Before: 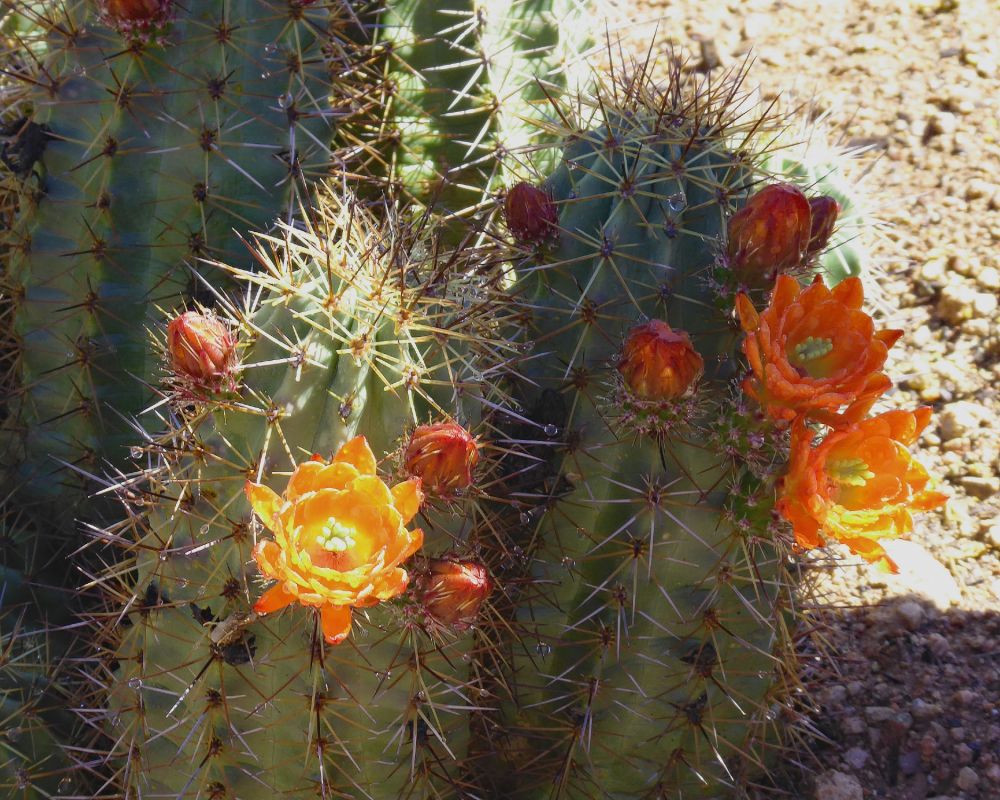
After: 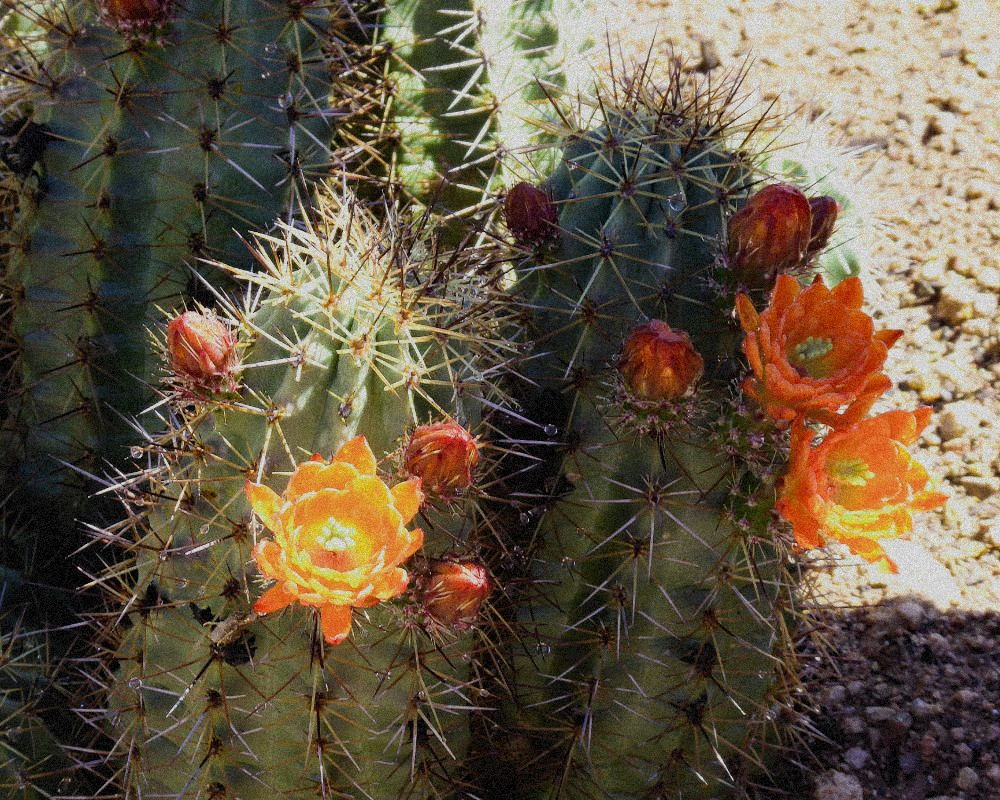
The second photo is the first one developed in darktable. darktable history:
grain: coarseness 9.38 ISO, strength 34.99%, mid-tones bias 0%
tone equalizer: -8 EV -0.417 EV, -7 EV -0.389 EV, -6 EV -0.333 EV, -5 EV -0.222 EV, -3 EV 0.222 EV, -2 EV 0.333 EV, -1 EV 0.389 EV, +0 EV 0.417 EV, edges refinement/feathering 500, mask exposure compensation -1.57 EV, preserve details no
filmic rgb: black relative exposure -7.65 EV, white relative exposure 4.56 EV, hardness 3.61
